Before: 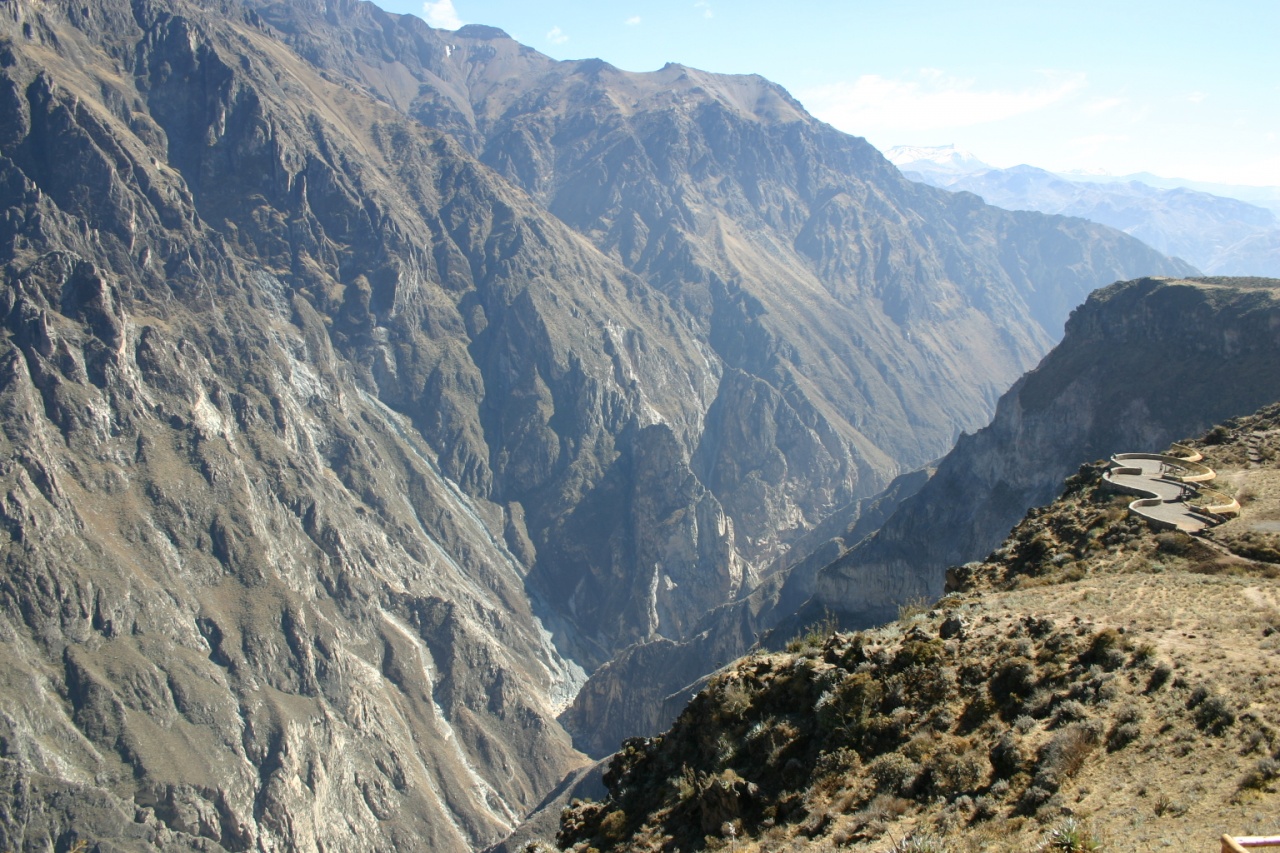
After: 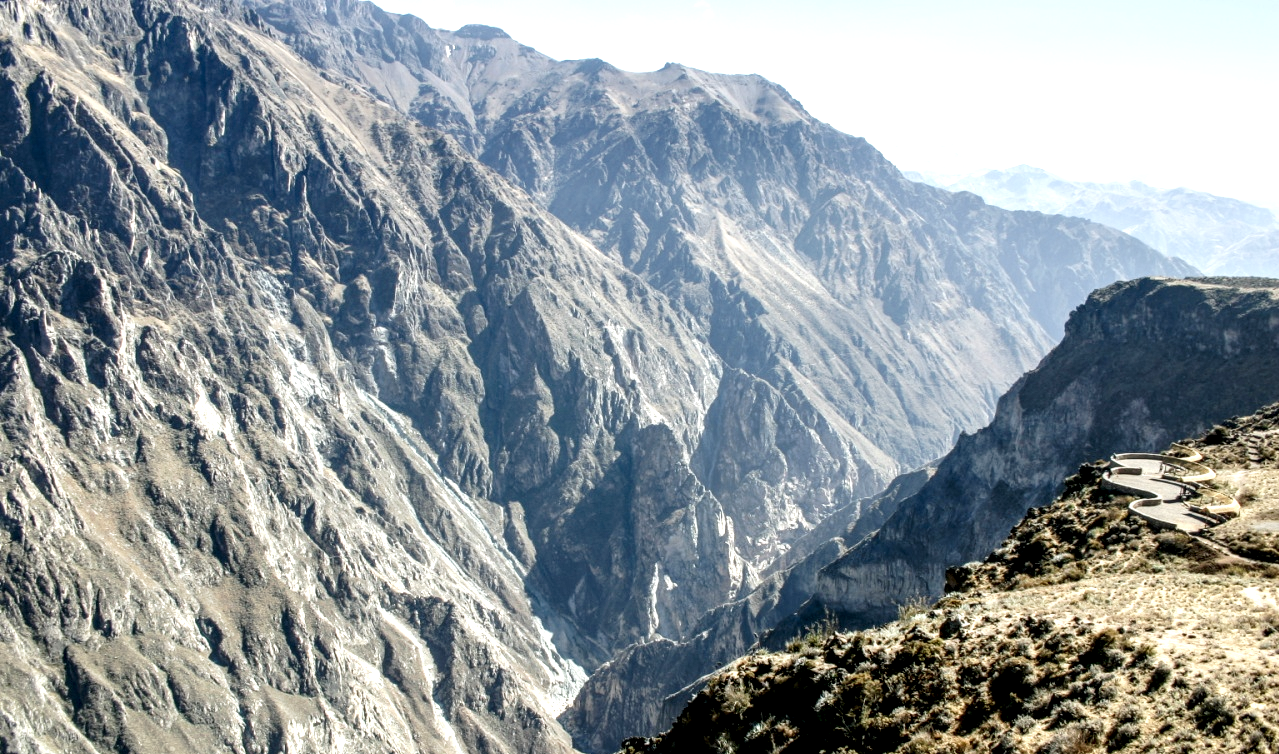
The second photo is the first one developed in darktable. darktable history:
tone curve: curves: ch0 [(0, 0) (0.003, 0.019) (0.011, 0.022) (0.025, 0.025) (0.044, 0.04) (0.069, 0.069) (0.1, 0.108) (0.136, 0.152) (0.177, 0.199) (0.224, 0.26) (0.277, 0.321) (0.335, 0.392) (0.399, 0.472) (0.468, 0.547) (0.543, 0.624) (0.623, 0.713) (0.709, 0.786) (0.801, 0.865) (0.898, 0.939) (1, 1)], preserve colors none
local contrast: detail 203%
crop and rotate: top 0%, bottom 11.49%
